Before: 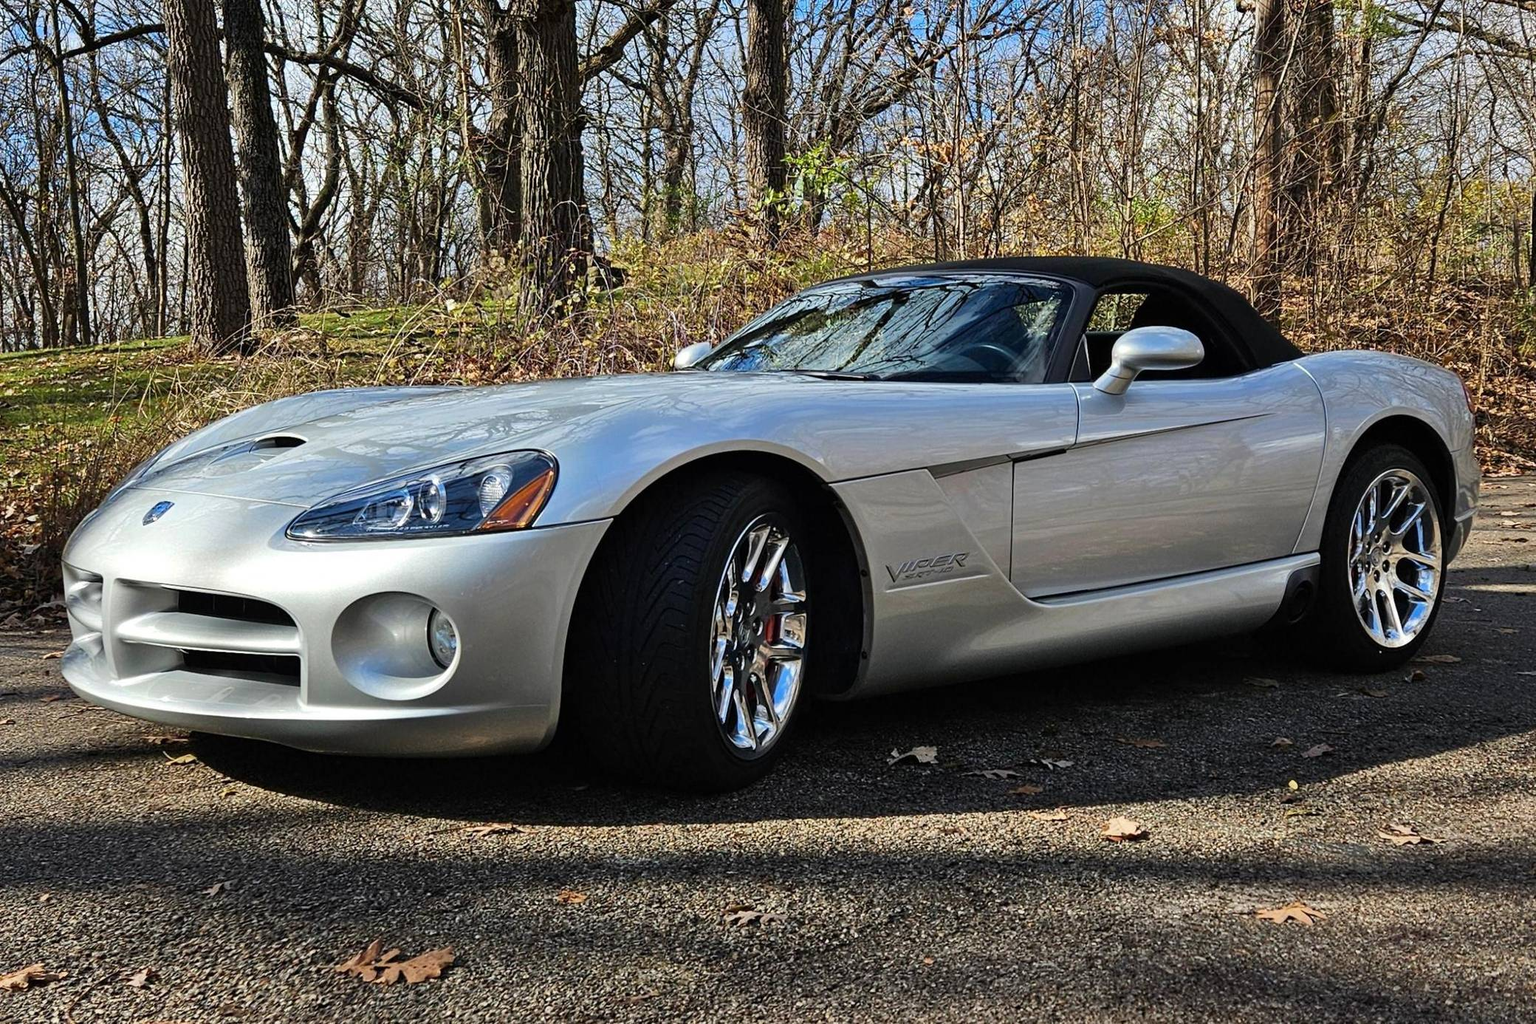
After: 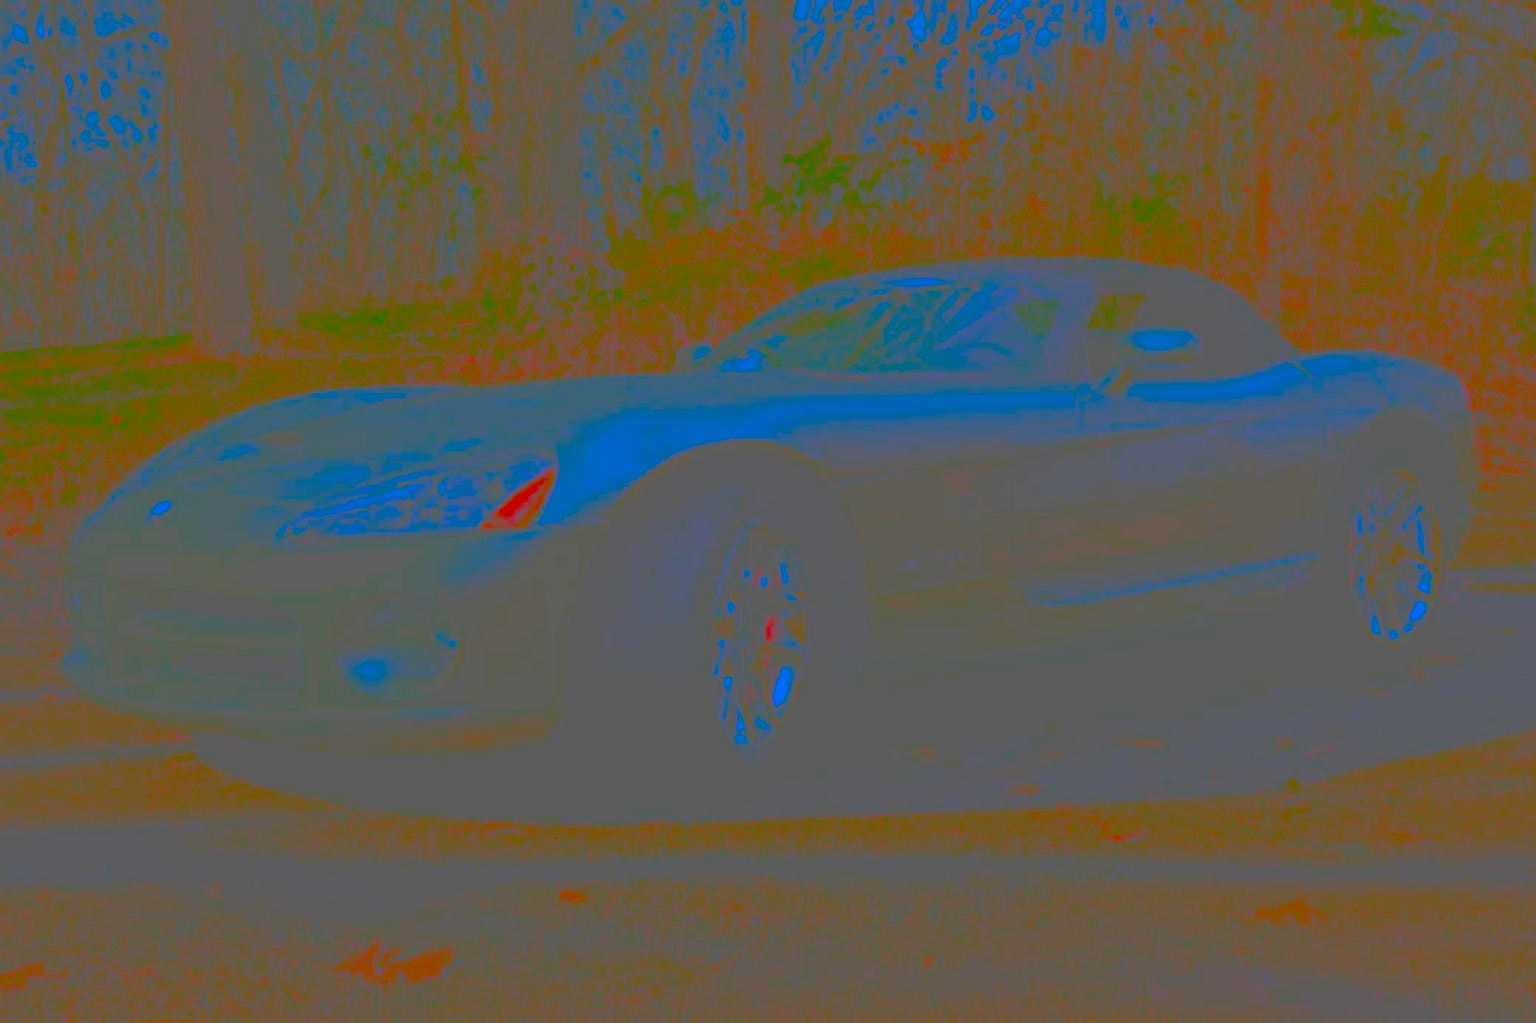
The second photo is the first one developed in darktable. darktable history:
contrast brightness saturation: contrast -0.99, brightness -0.17, saturation 0.75
exposure: black level correction 0, exposure 0.7 EV, compensate highlight preservation false
